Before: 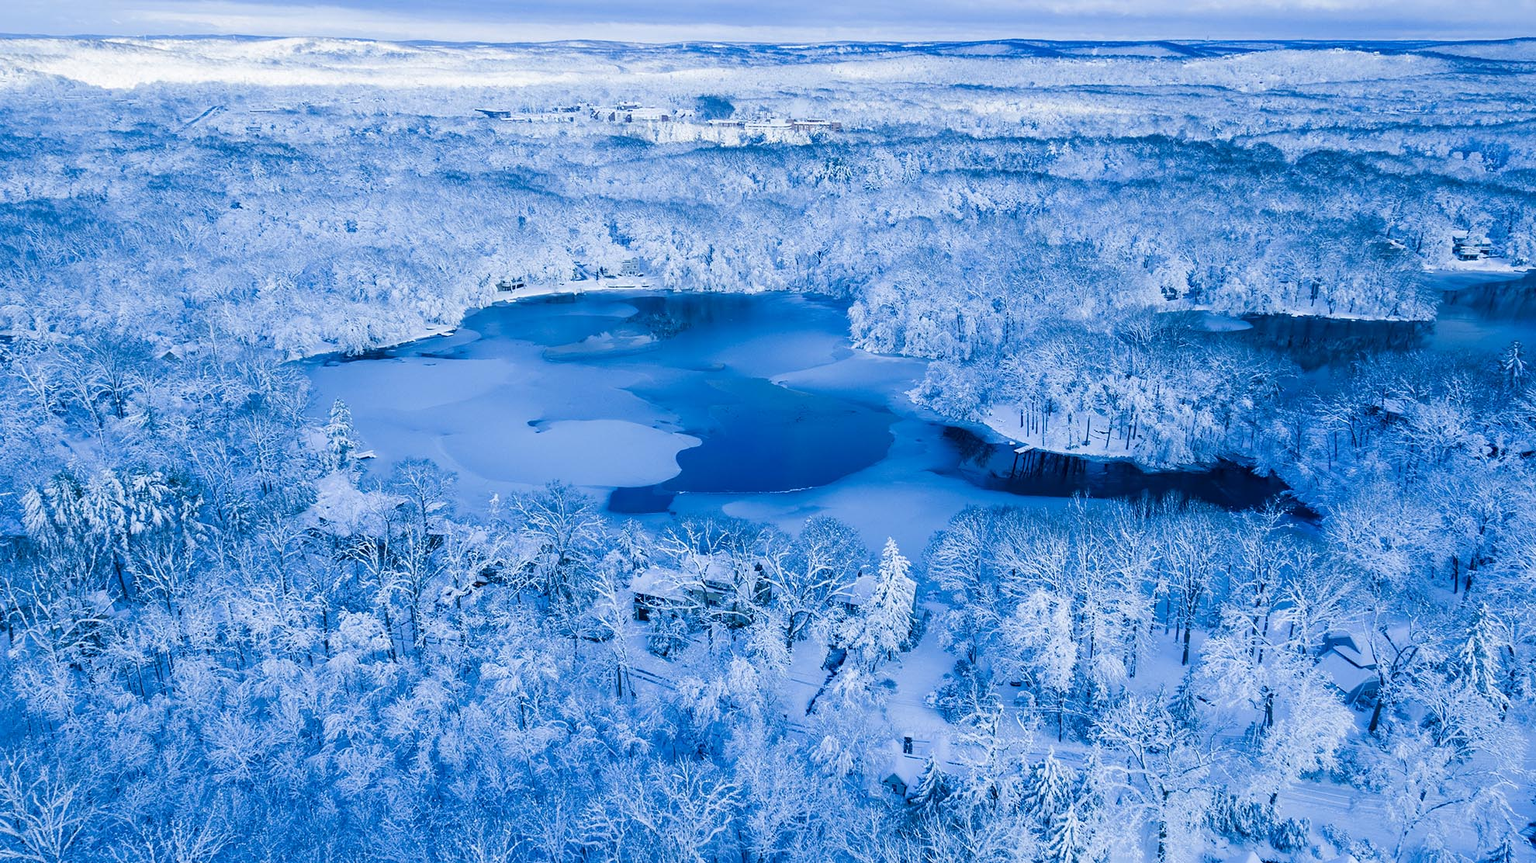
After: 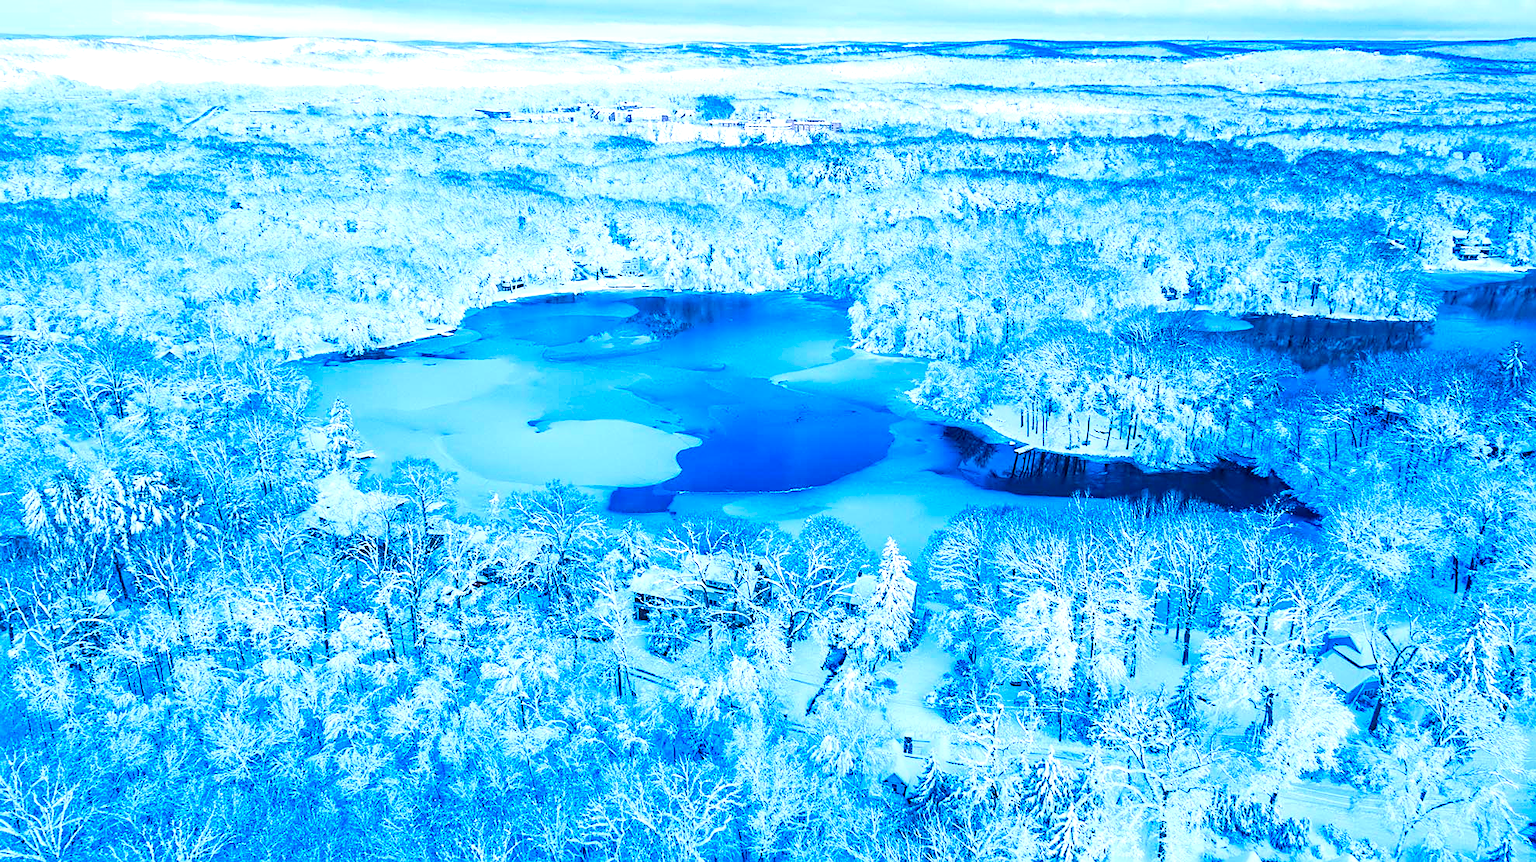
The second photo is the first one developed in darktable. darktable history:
local contrast: on, module defaults
tone equalizer: -8 EV -0.774 EV, -7 EV -0.713 EV, -6 EV -0.568 EV, -5 EV -0.38 EV, -3 EV 0.385 EV, -2 EV 0.6 EV, -1 EV 0.675 EV, +0 EV 0.769 EV, smoothing diameter 24.95%, edges refinement/feathering 13.36, preserve details guided filter
sharpen: amount 0.495
contrast brightness saturation: contrast 0.198, brightness 0.167, saturation 0.227
color balance rgb: perceptual saturation grading › global saturation 15.046%, global vibrance 20%
